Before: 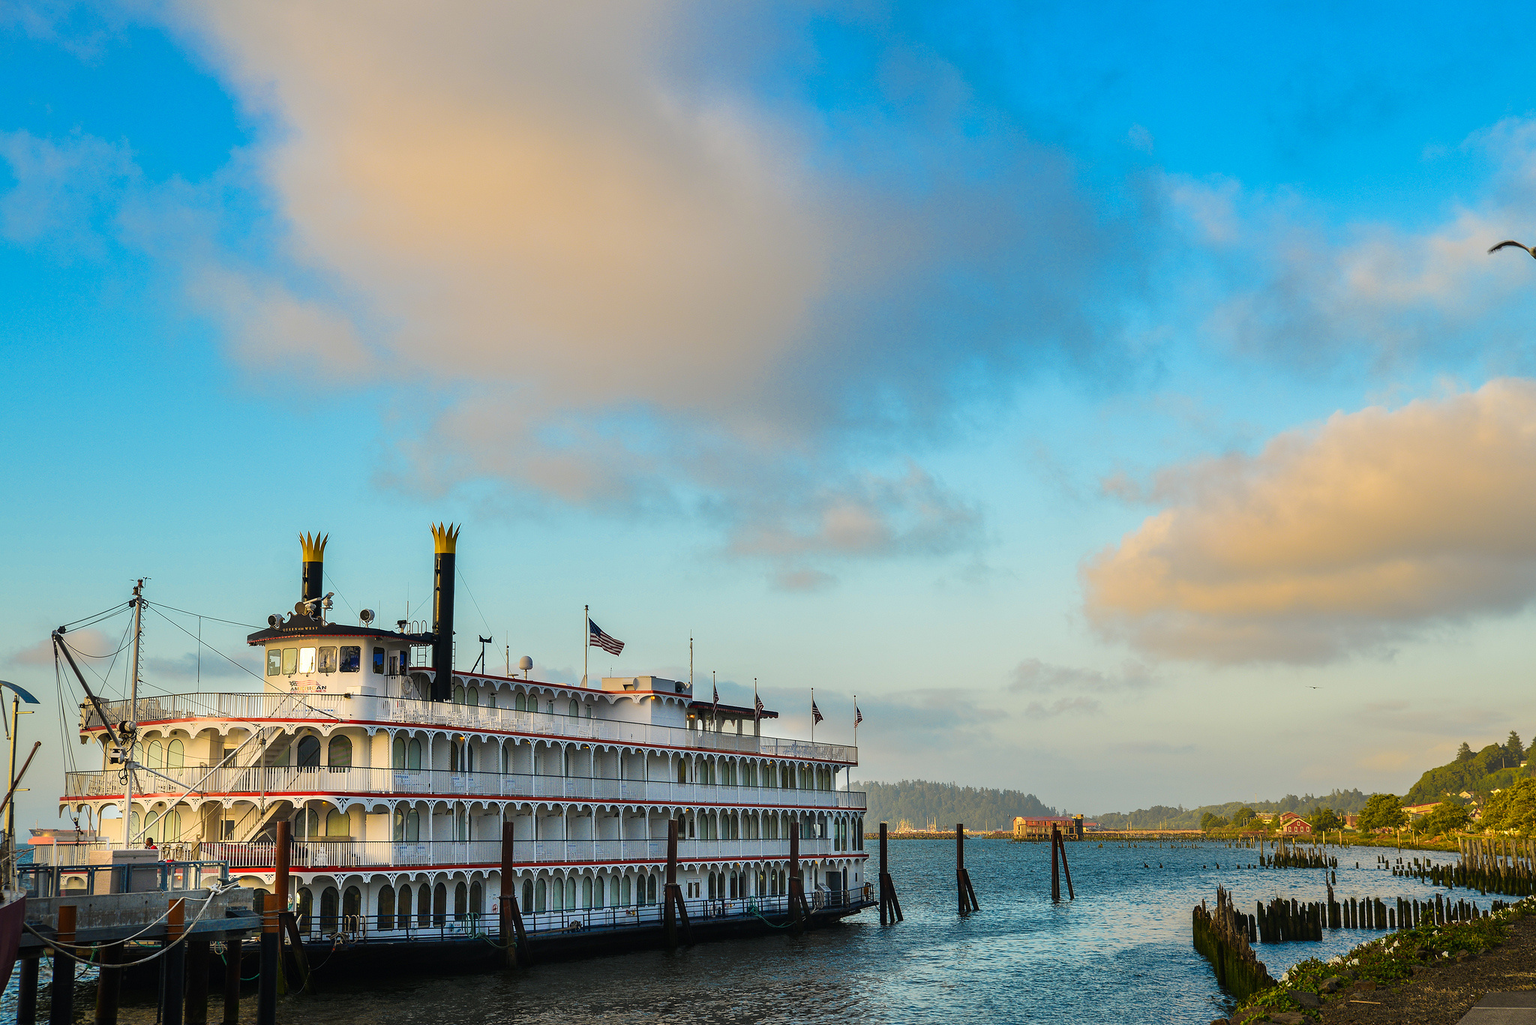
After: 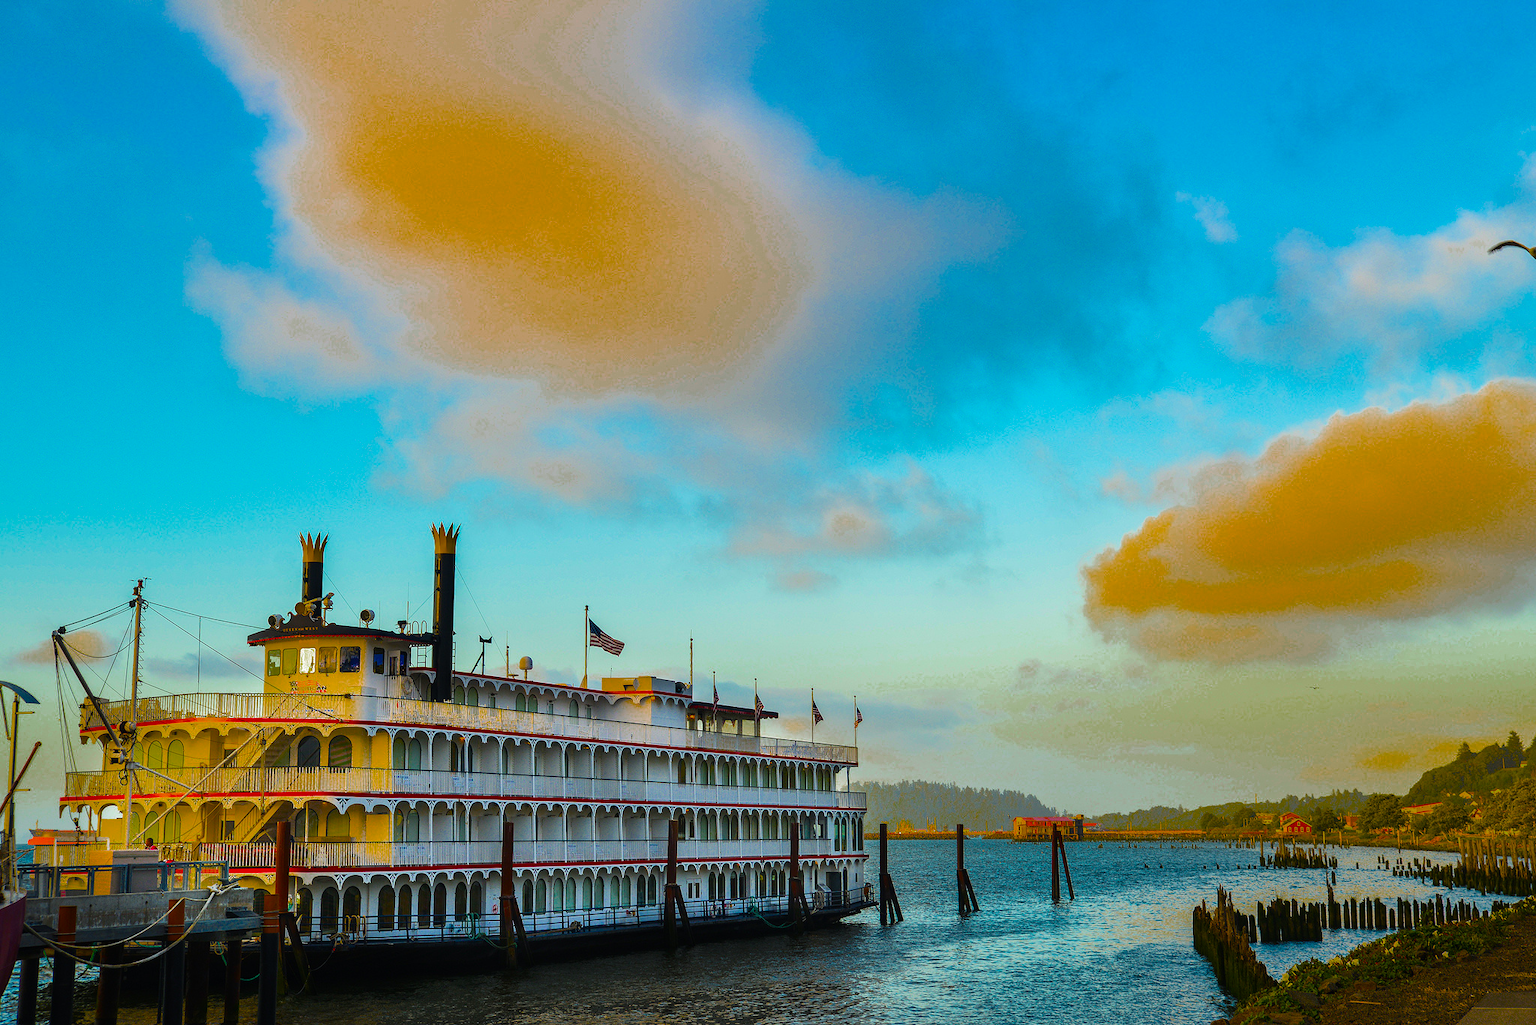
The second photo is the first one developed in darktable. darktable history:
color balance rgb: shadows lift › luminance -20.081%, linear chroma grading › global chroma 19.177%, perceptual saturation grading › global saturation 60.582%, perceptual saturation grading › highlights 20.561%, perceptual saturation grading › shadows -50.19%, global vibrance 41.167%
color zones: curves: ch0 [(0, 0.48) (0.209, 0.398) (0.305, 0.332) (0.429, 0.493) (0.571, 0.5) (0.714, 0.5) (0.857, 0.5) (1, 0.48)]; ch1 [(0, 0.633) (0.143, 0.586) (0.286, 0.489) (0.429, 0.448) (0.571, 0.31) (0.714, 0.335) (0.857, 0.492) (1, 0.633)]; ch2 [(0, 0.448) (0.143, 0.498) (0.286, 0.5) (0.429, 0.5) (0.571, 0.5) (0.714, 0.5) (0.857, 0.5) (1, 0.448)]
